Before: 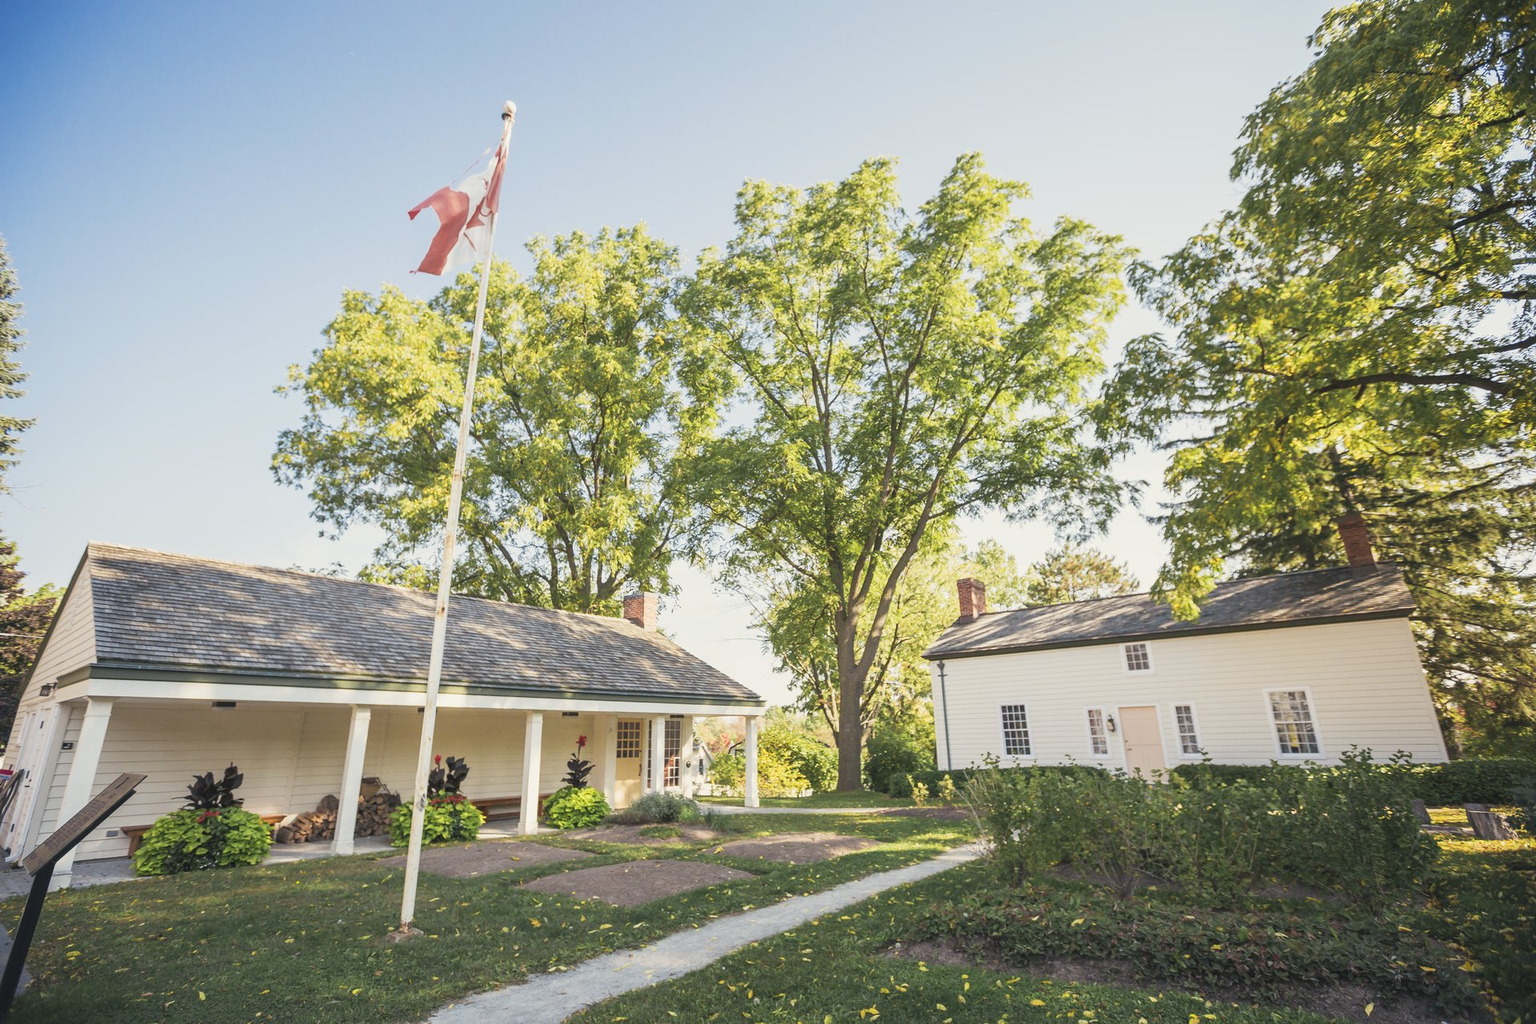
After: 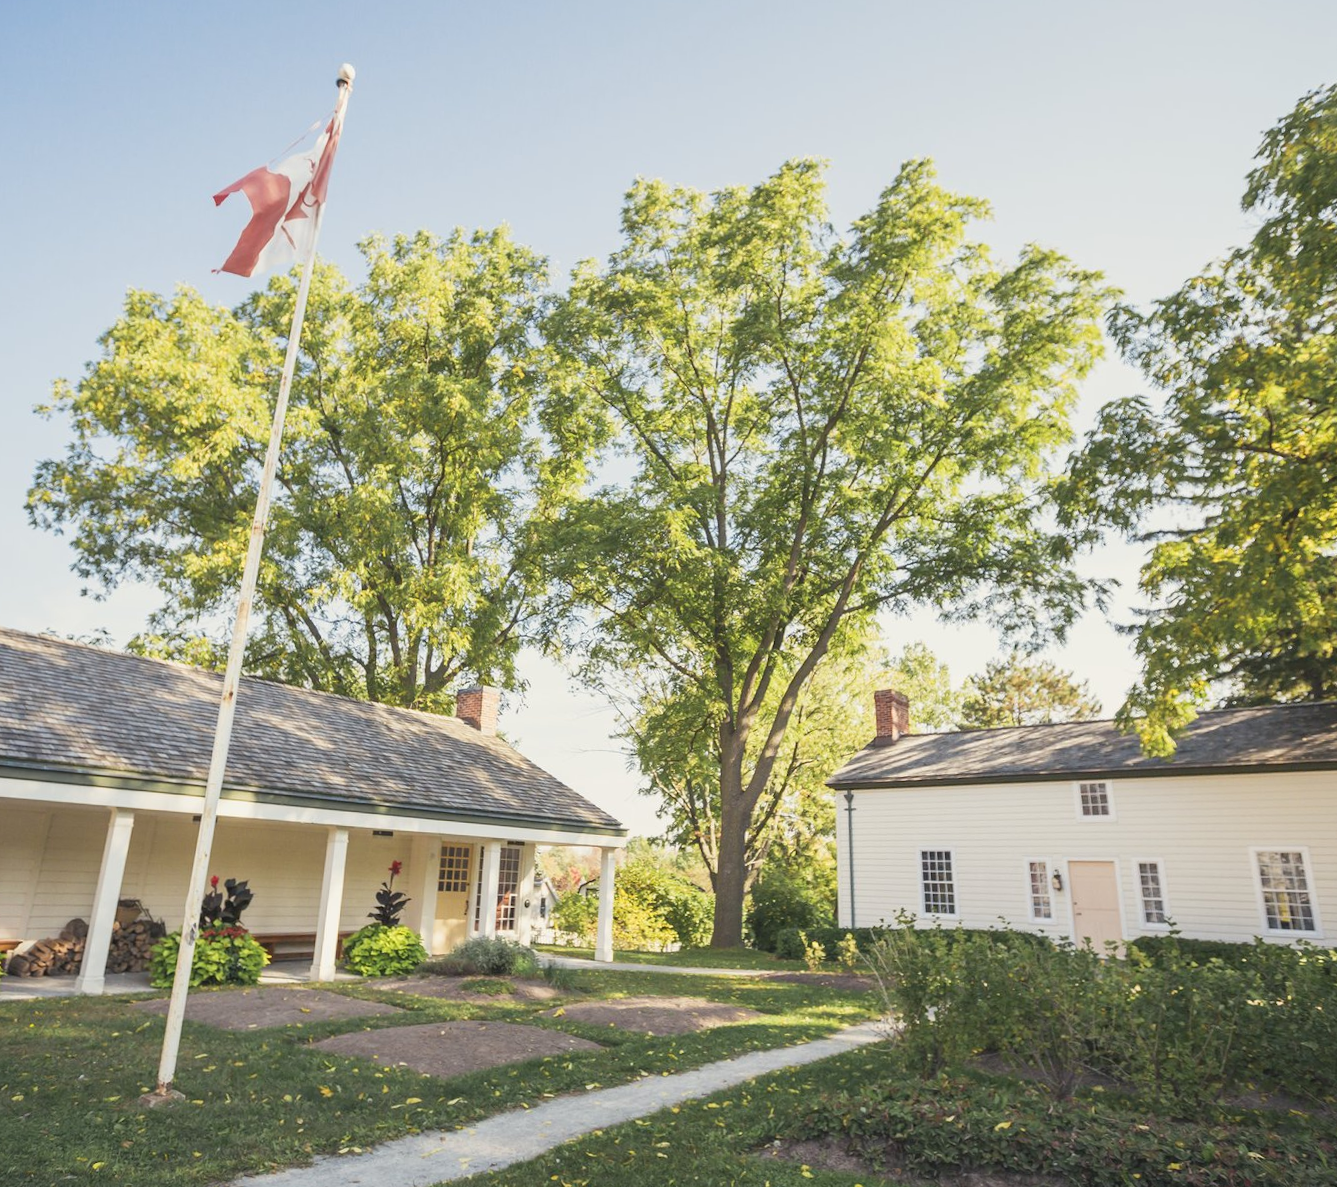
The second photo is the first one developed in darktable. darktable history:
crop and rotate: angle -2.99°, left 13.942%, top 0.023%, right 11.04%, bottom 0.036%
